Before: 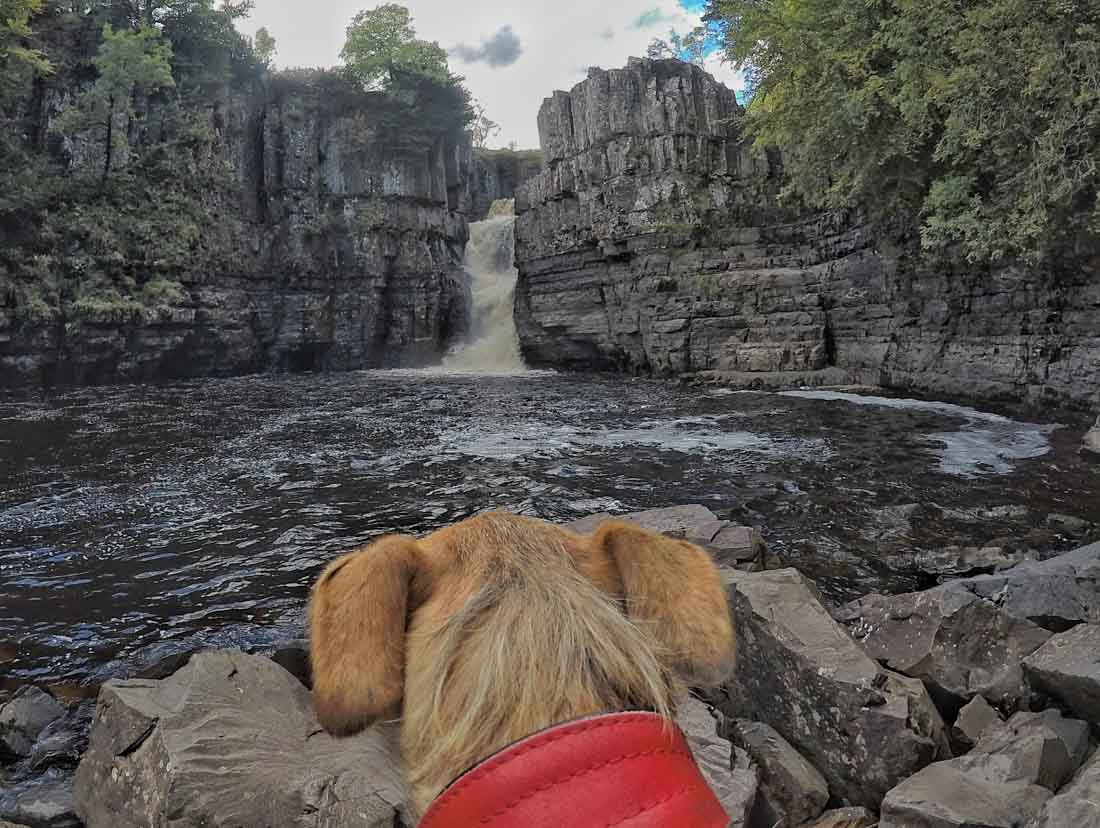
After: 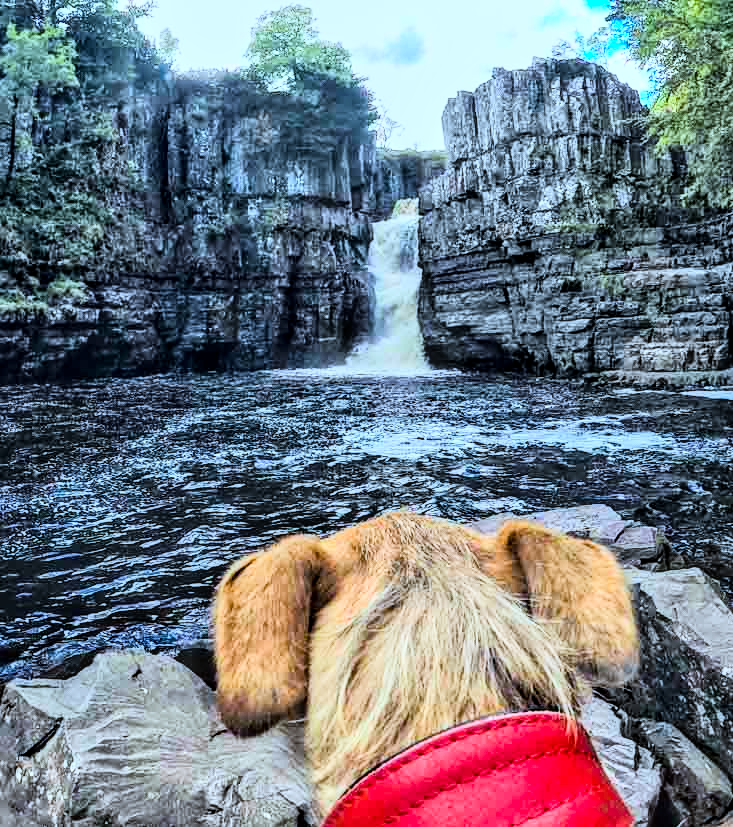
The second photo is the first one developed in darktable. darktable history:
local contrast: highlights 25%, detail 130%
color calibration: illuminant as shot in camera, x 0.383, y 0.38, temperature 3949.15 K, gamut compression 1.66
rgb curve: curves: ch0 [(0, 0) (0.21, 0.15) (0.24, 0.21) (0.5, 0.75) (0.75, 0.96) (0.89, 0.99) (1, 1)]; ch1 [(0, 0.02) (0.21, 0.13) (0.25, 0.2) (0.5, 0.67) (0.75, 0.9) (0.89, 0.97) (1, 1)]; ch2 [(0, 0.02) (0.21, 0.13) (0.25, 0.2) (0.5, 0.67) (0.75, 0.9) (0.89, 0.97) (1, 1)], compensate middle gray true
crop and rotate: left 8.786%, right 24.548%
color balance rgb: perceptual saturation grading › global saturation 35%, perceptual saturation grading › highlights -30%, perceptual saturation grading › shadows 35%, perceptual brilliance grading › global brilliance 3%, perceptual brilliance grading › highlights -3%, perceptual brilliance grading › shadows 3%
contrast brightness saturation: contrast 0.07
